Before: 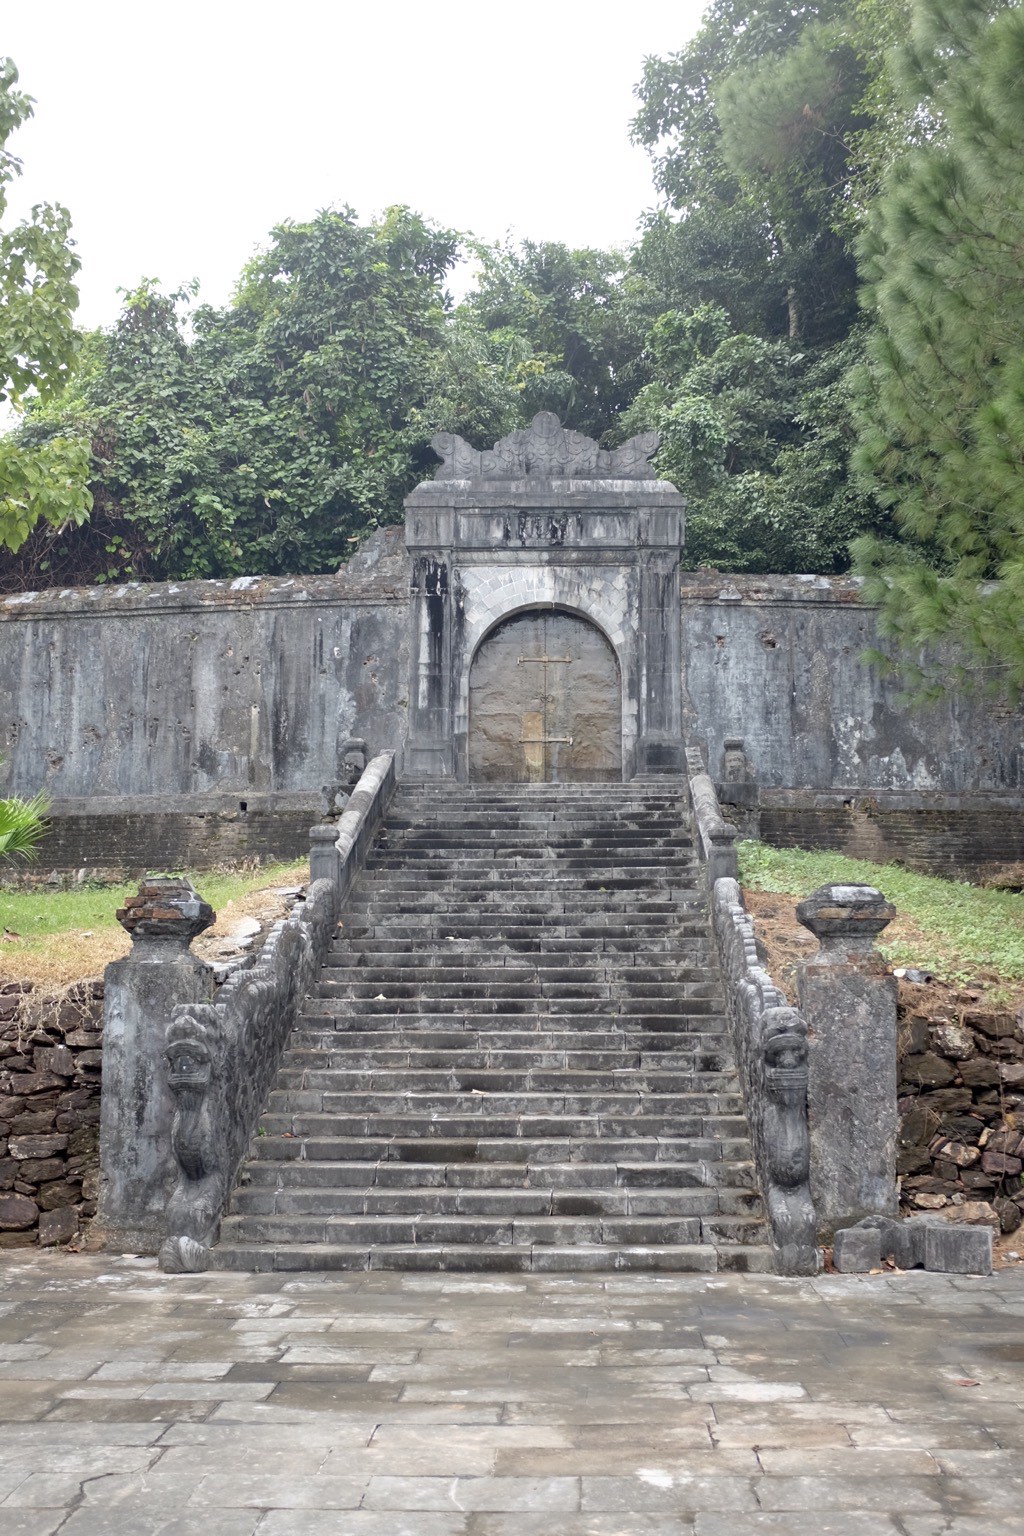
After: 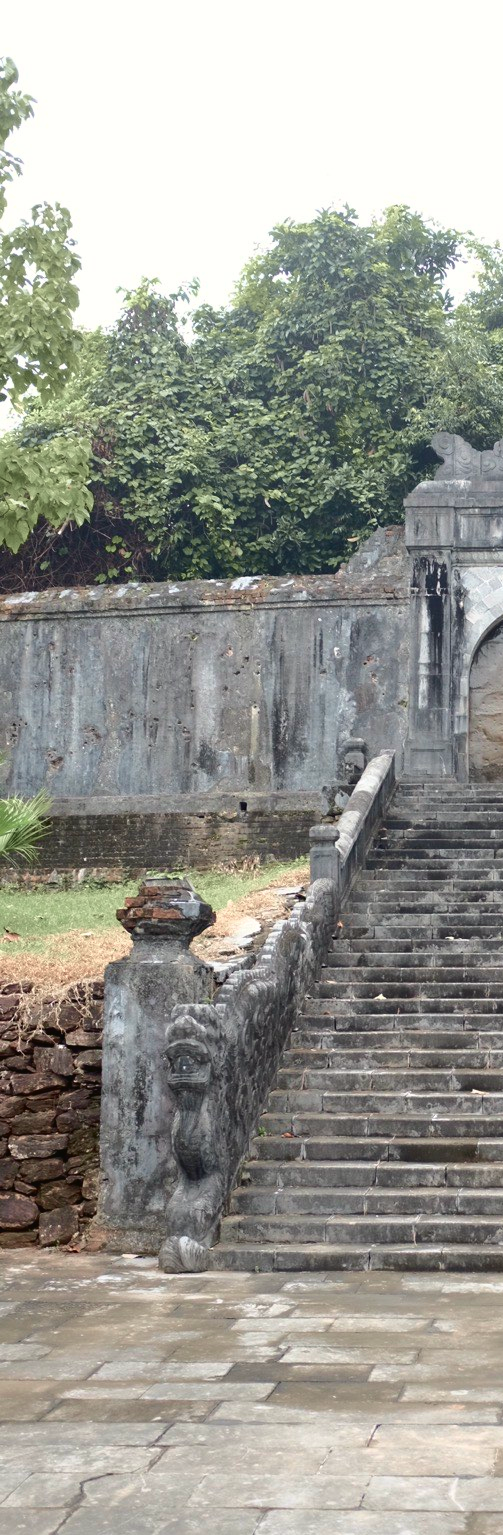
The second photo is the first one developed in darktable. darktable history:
tone curve: curves: ch0 [(0, 0.021) (0.059, 0.053) (0.212, 0.18) (0.337, 0.304) (0.495, 0.505) (0.725, 0.731) (0.89, 0.919) (1, 1)]; ch1 [(0, 0) (0.094, 0.081) (0.285, 0.299) (0.403, 0.436) (0.479, 0.475) (0.54, 0.55) (0.615, 0.637) (0.683, 0.688) (1, 1)]; ch2 [(0, 0) (0.257, 0.217) (0.434, 0.434) (0.498, 0.507) (0.527, 0.542) (0.597, 0.587) (0.658, 0.595) (1, 1)], color space Lab, independent channels, preserve colors none
crop and rotate: left 0%, top 0%, right 50.845%
contrast brightness saturation: saturation -0.05
